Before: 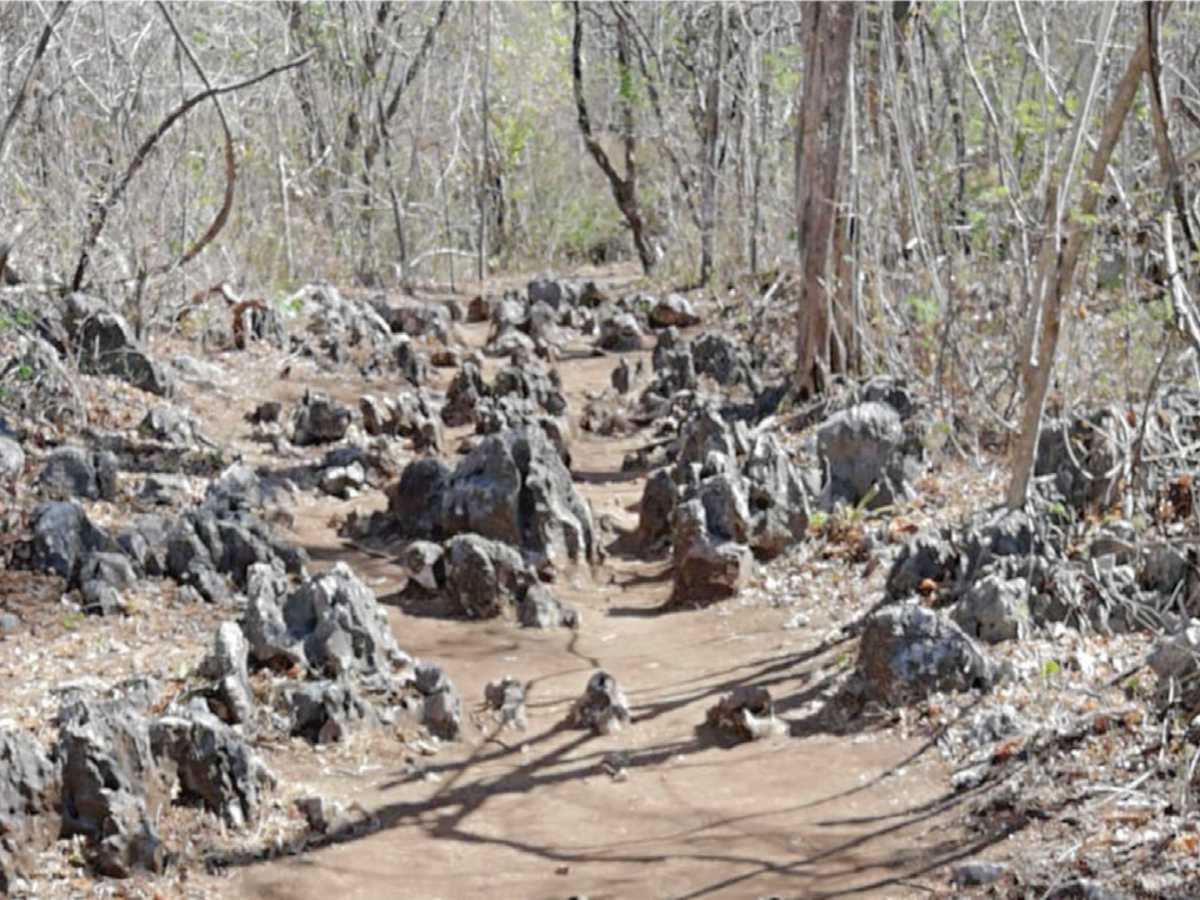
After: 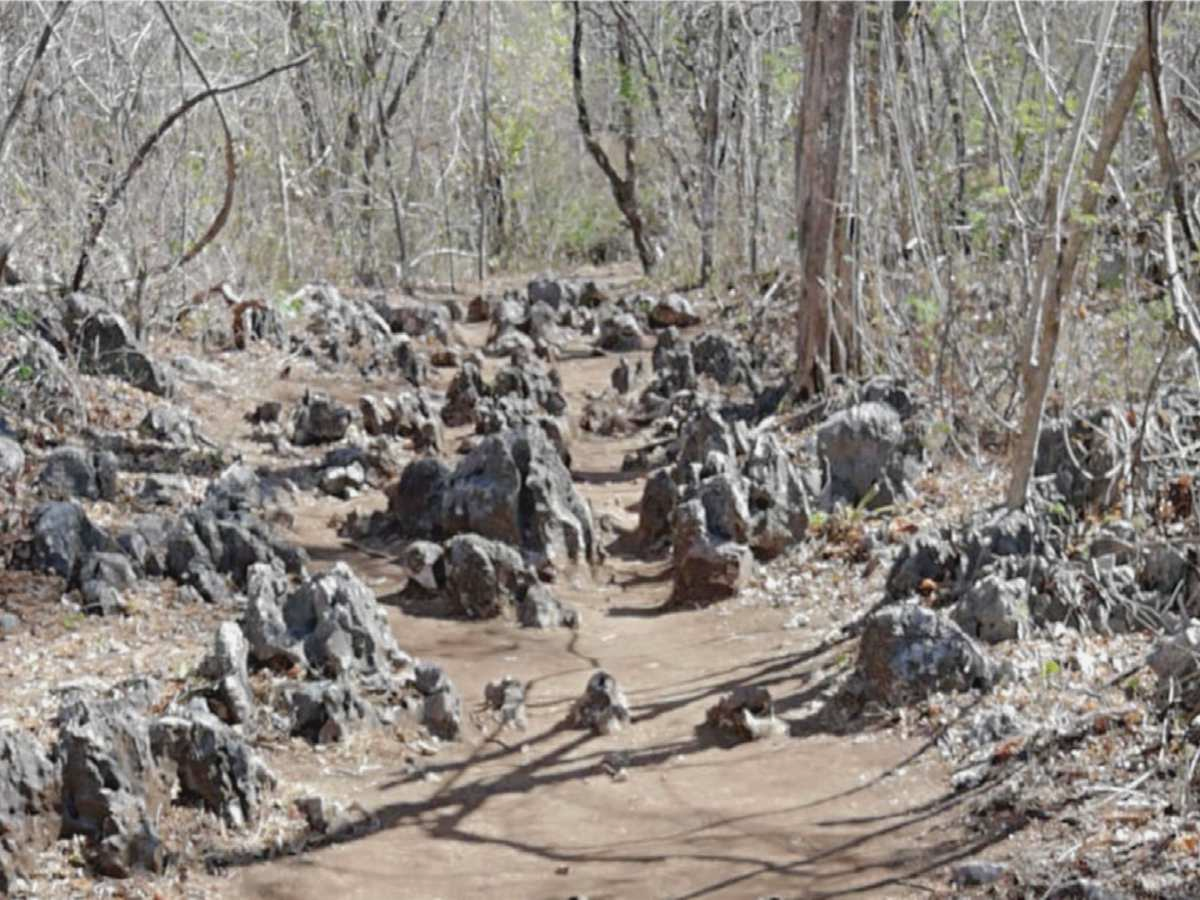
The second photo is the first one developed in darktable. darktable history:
tone equalizer: on, module defaults
contrast brightness saturation: contrast -0.08, brightness -0.04, saturation -0.11
